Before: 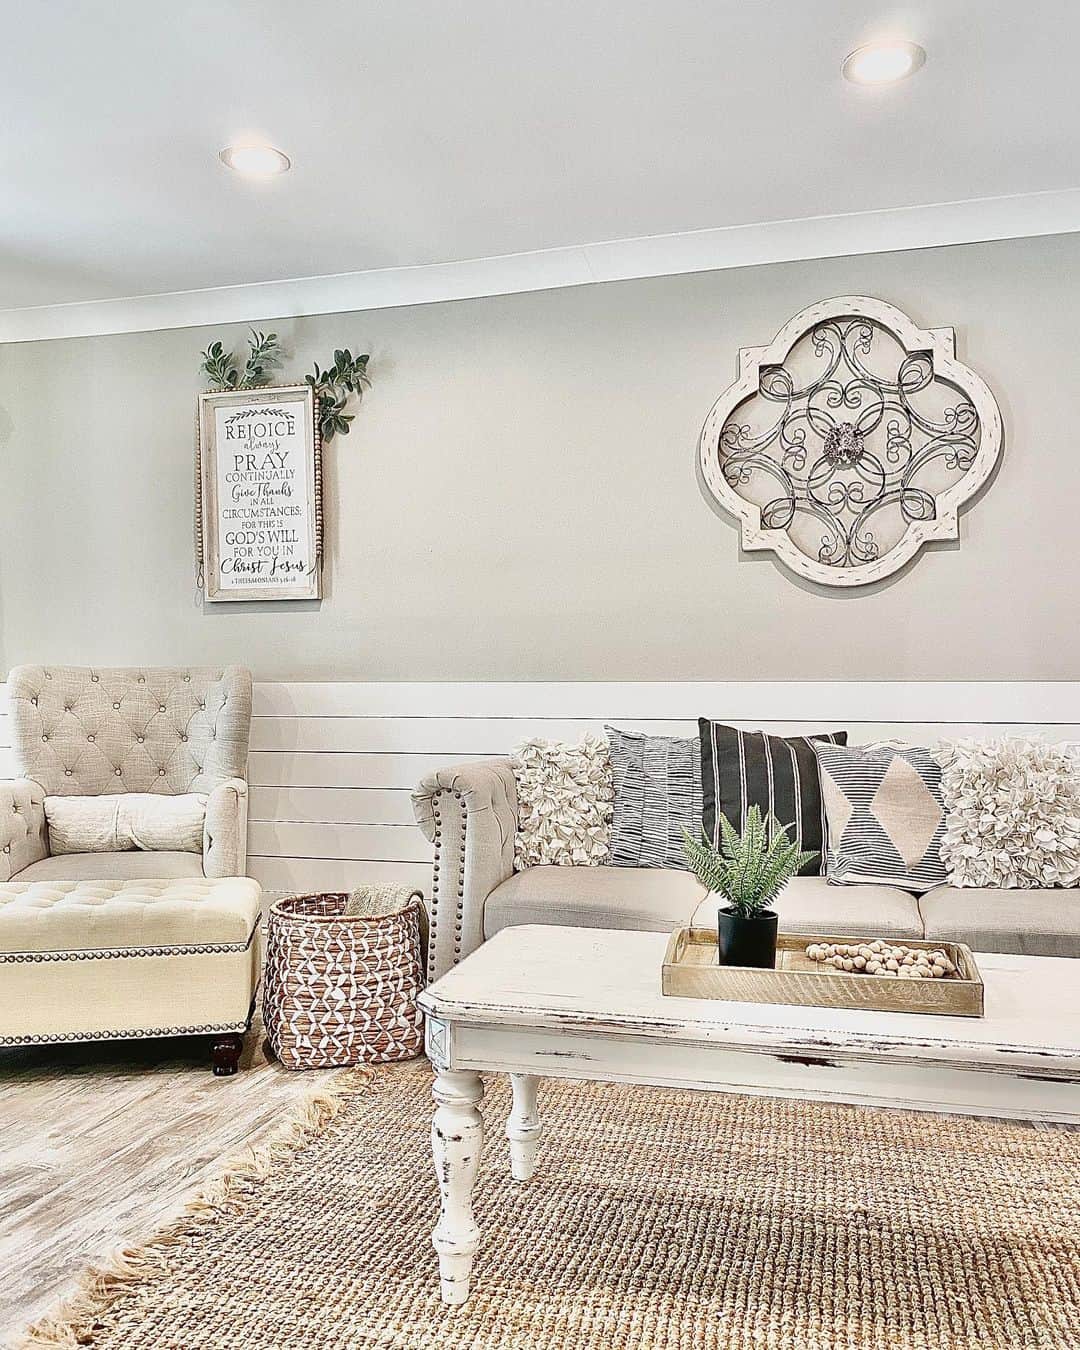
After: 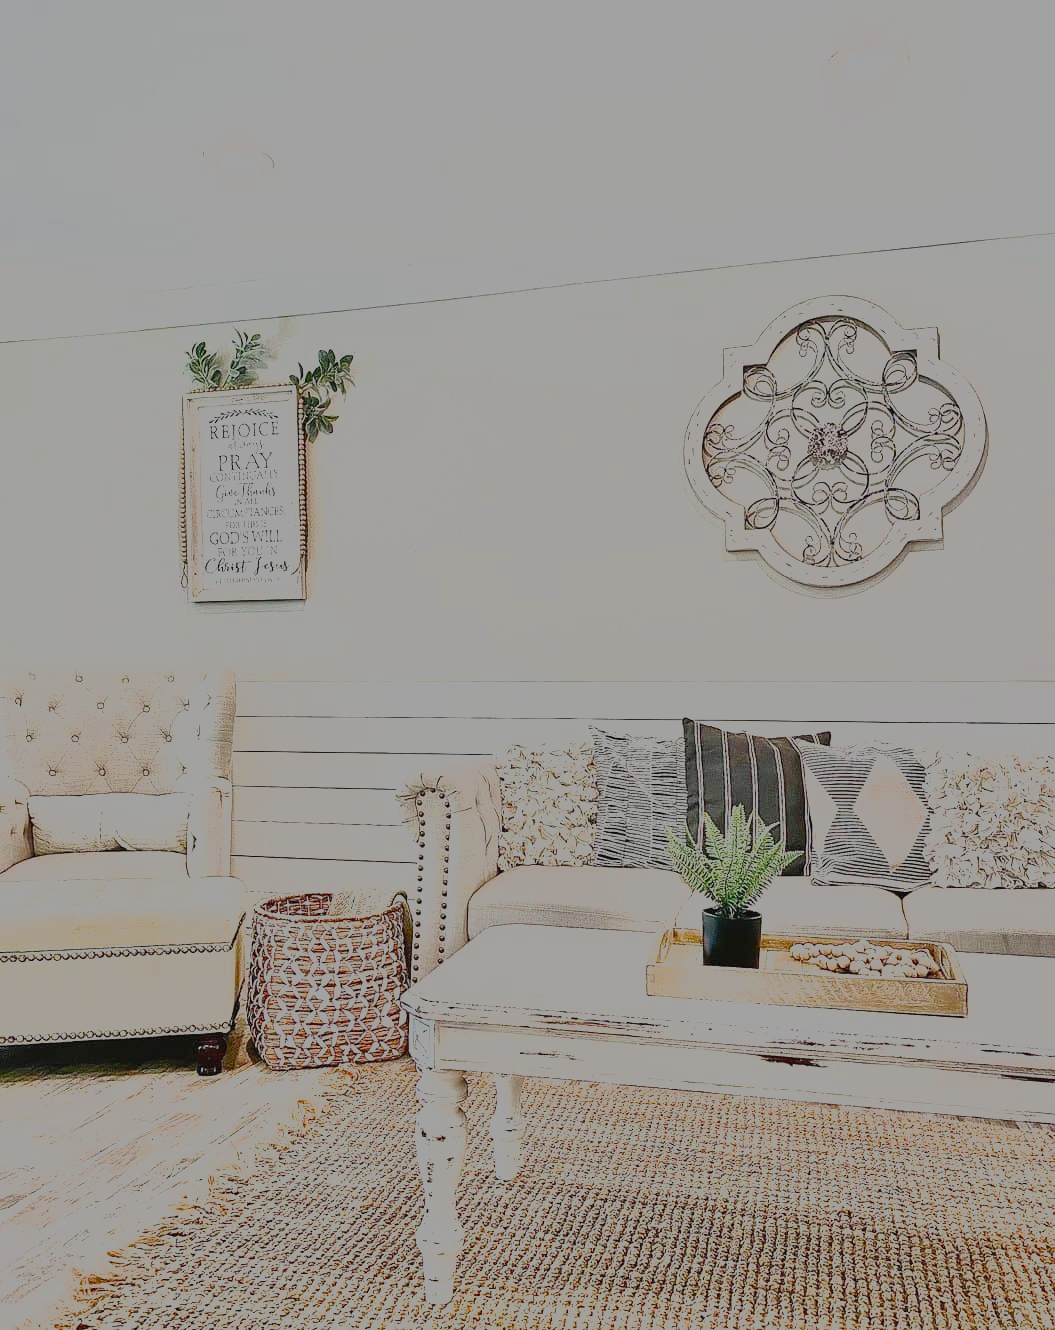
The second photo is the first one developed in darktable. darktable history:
crop and rotate: left 1.492%, right 0.766%, bottom 1.438%
color balance rgb: global offset › luminance 0.472%, perceptual saturation grading › global saturation 44.104%, perceptual saturation grading › highlights -50.074%, perceptual saturation grading › shadows 30.13%
filmic rgb: black relative exposure -13.03 EV, white relative exposure 4.05 EV, target white luminance 85.138%, hardness 6.3, latitude 41.51%, contrast 0.861, shadows ↔ highlights balance 8.97%
